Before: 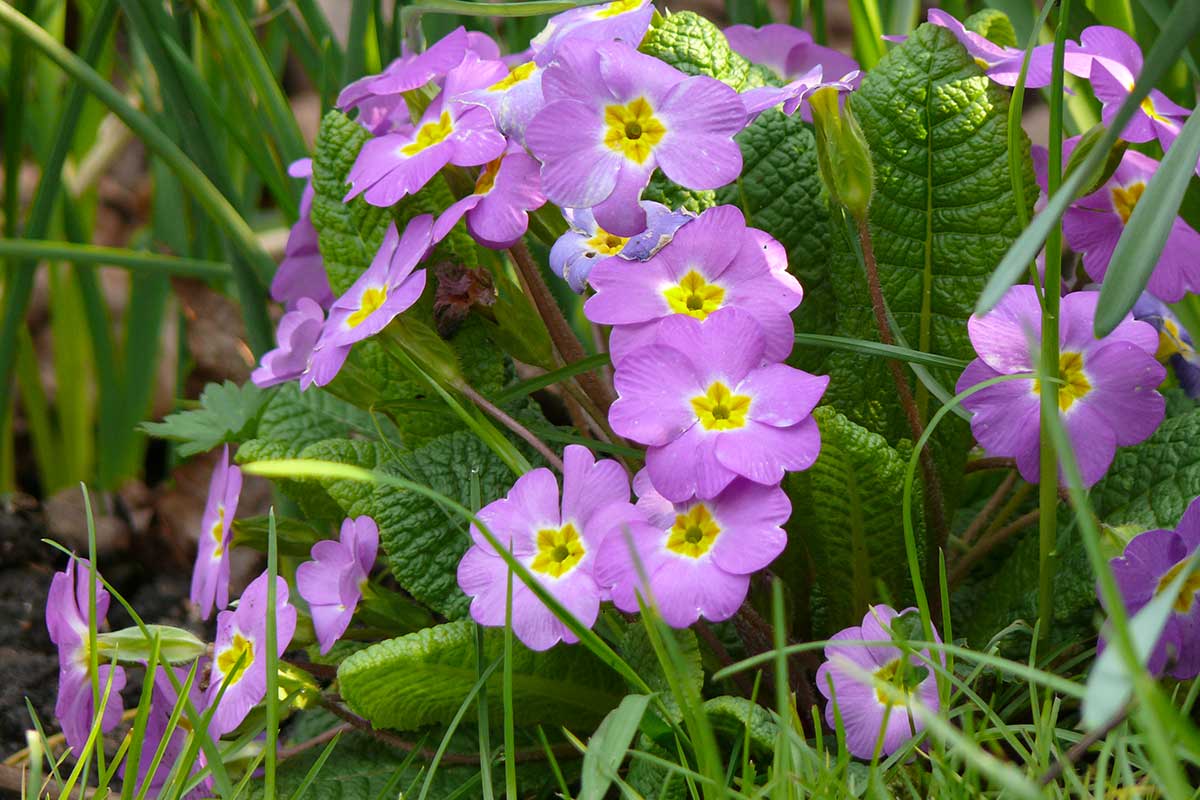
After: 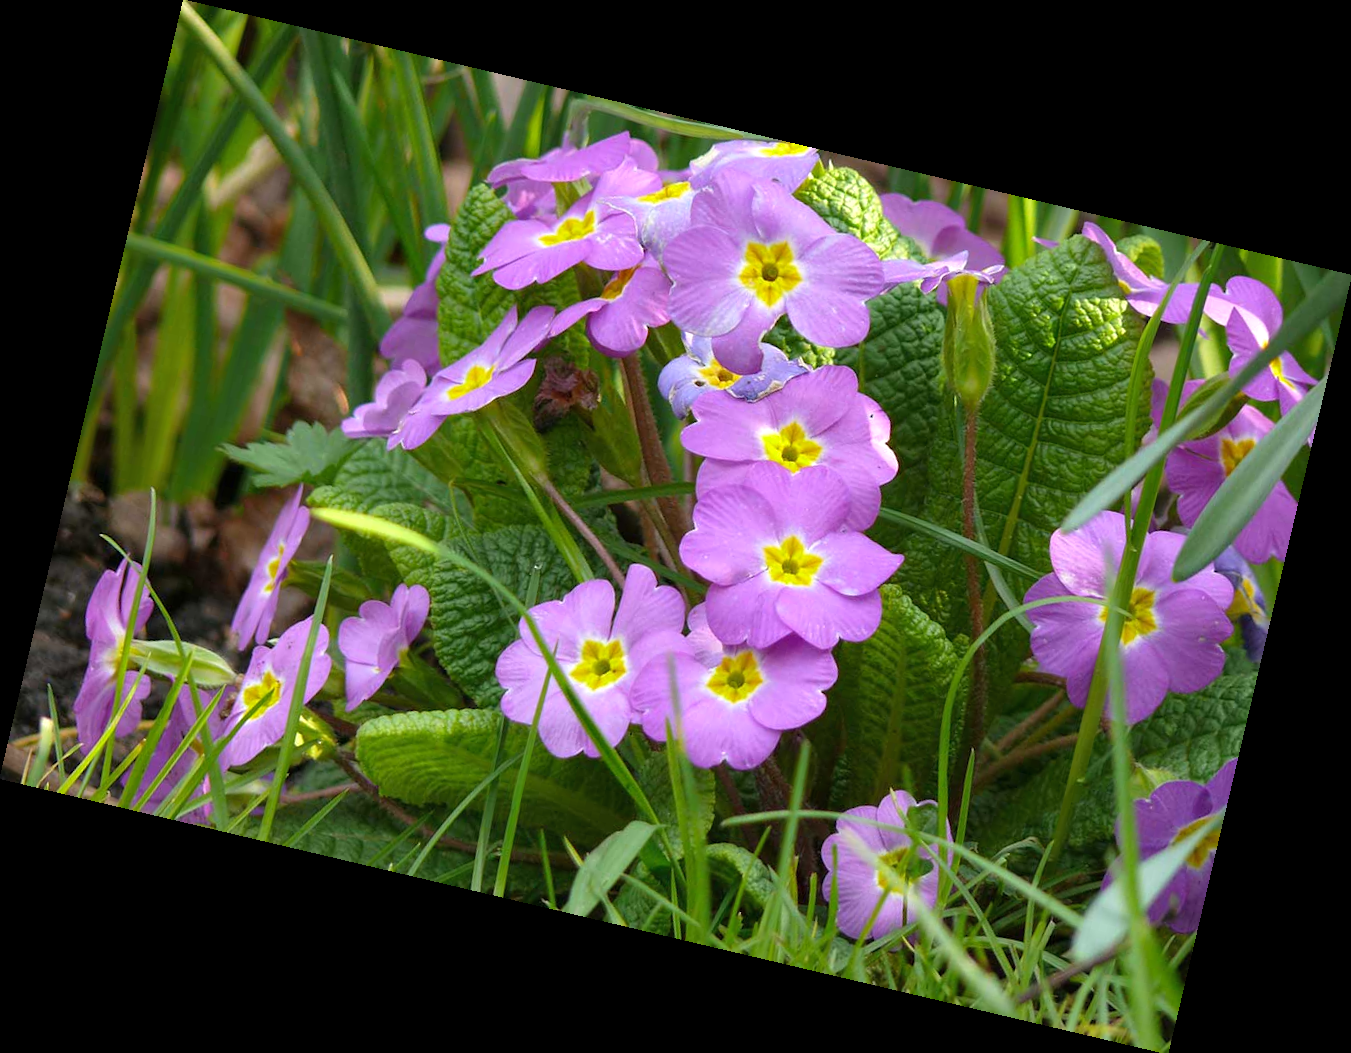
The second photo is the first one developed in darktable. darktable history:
rotate and perspective: rotation 13.27°, automatic cropping off
exposure: exposure 0.161 EV, compensate highlight preservation false
shadows and highlights: shadows 25, highlights -25
tone equalizer: on, module defaults
